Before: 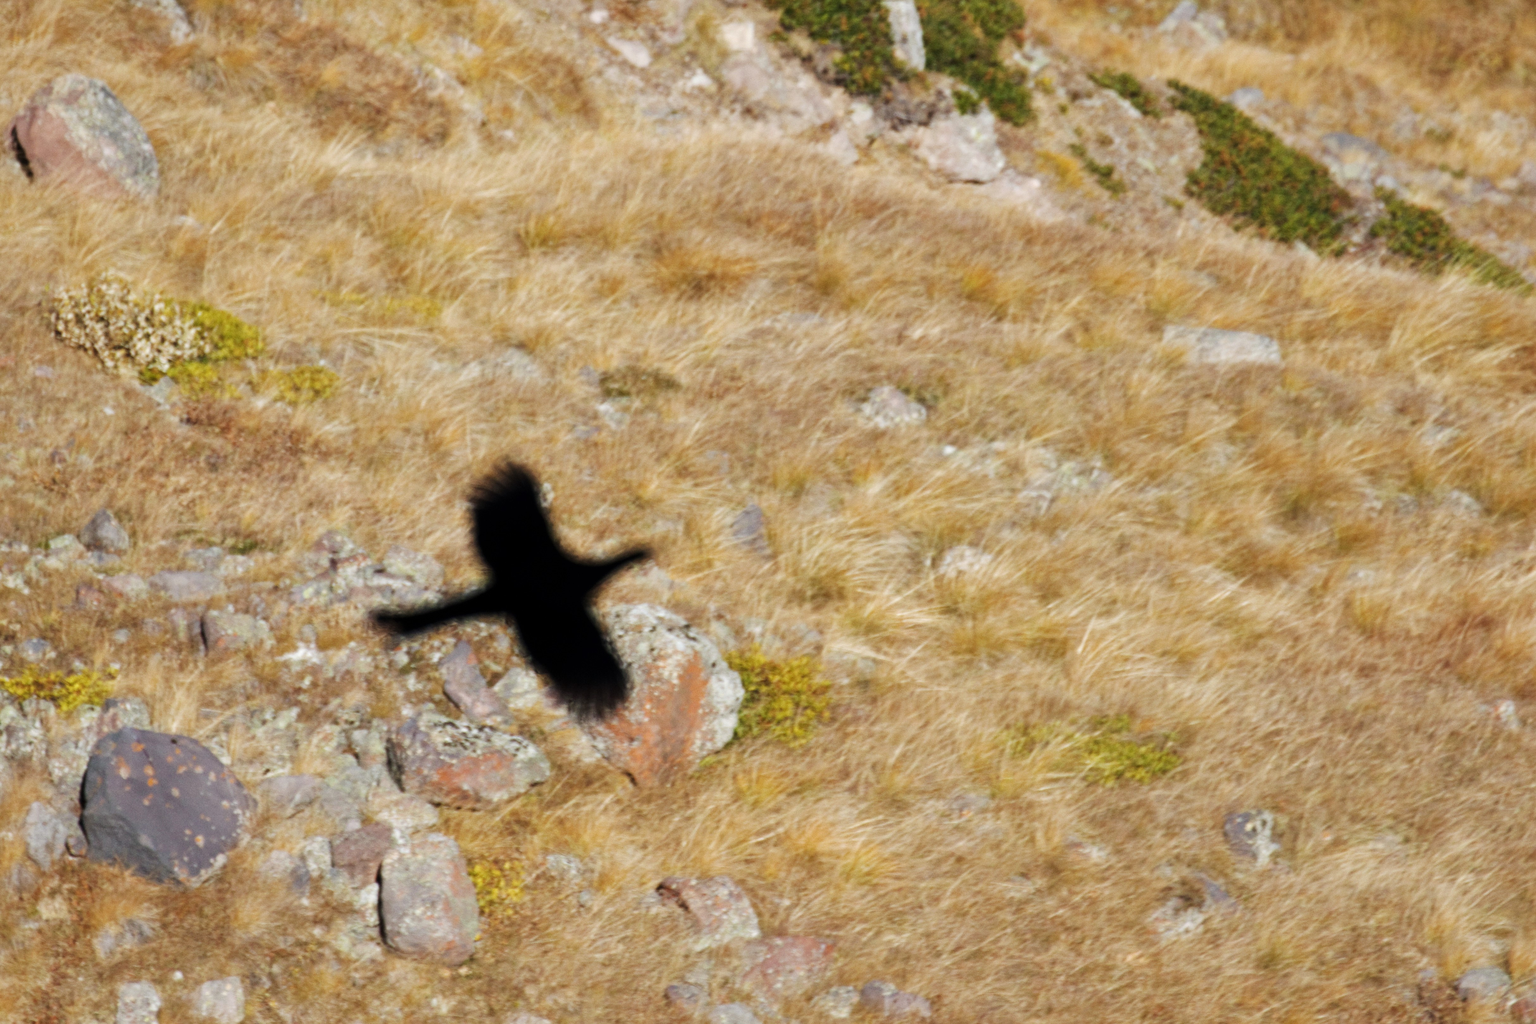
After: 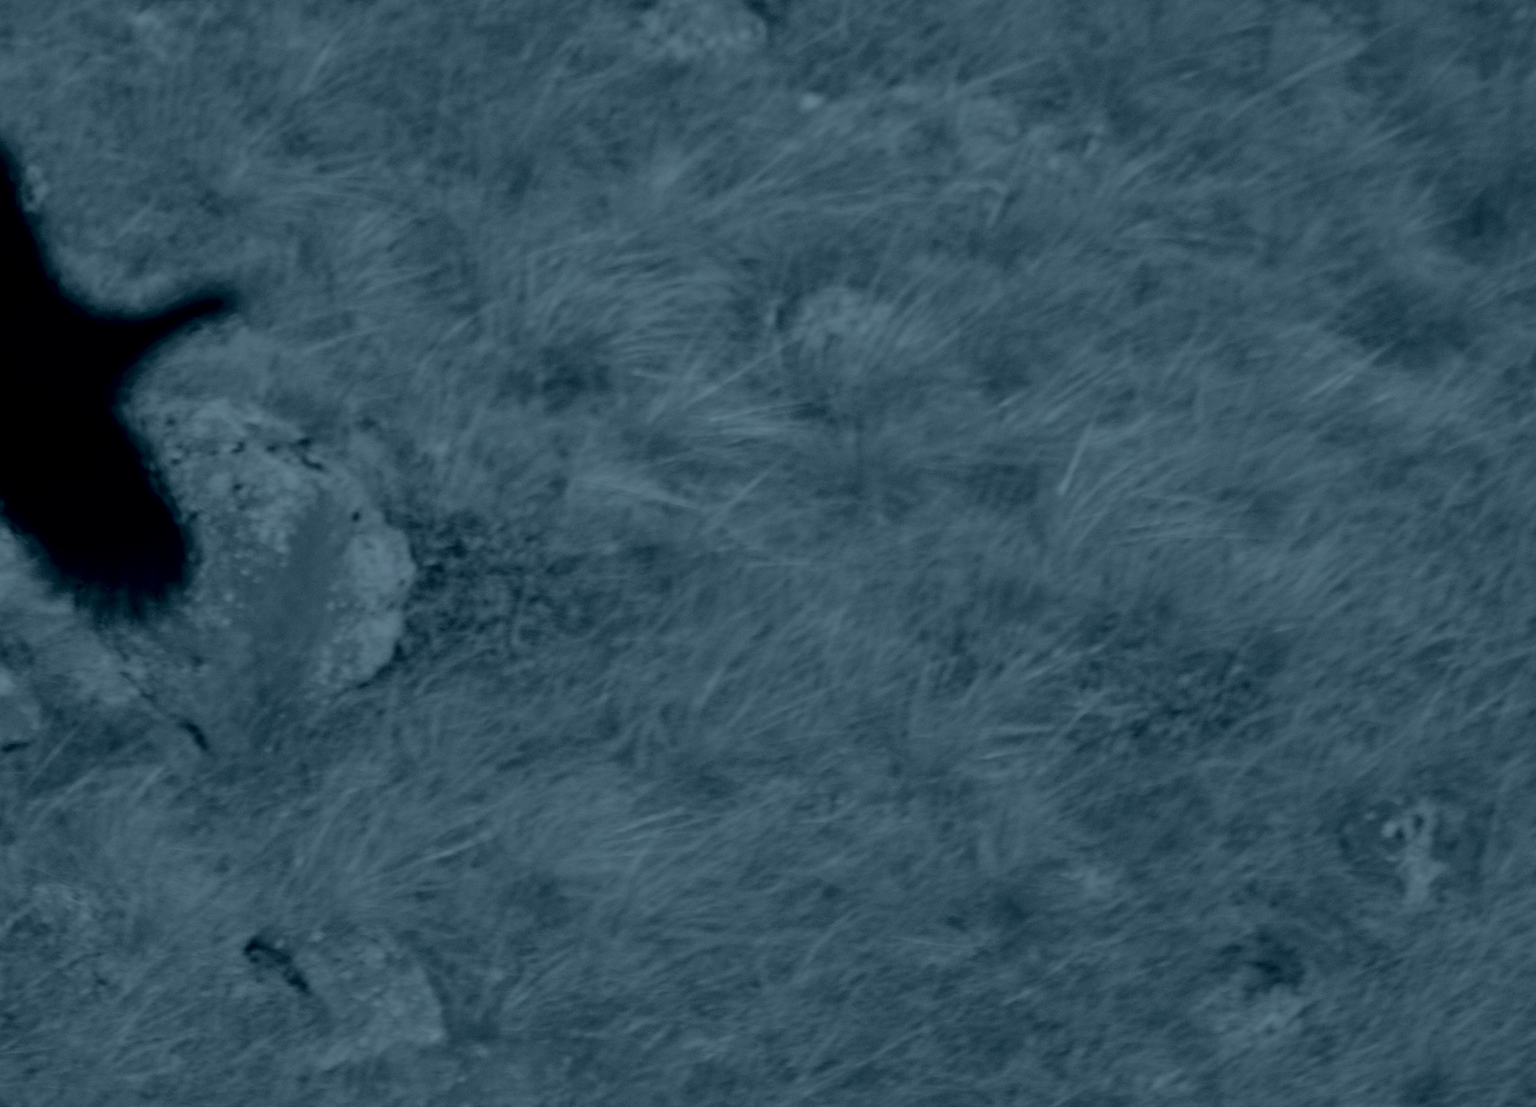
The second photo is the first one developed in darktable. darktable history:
colorize: hue 194.4°, saturation 29%, source mix 61.75%, lightness 3.98%, version 1
crop: left 34.479%, top 38.822%, right 13.718%, bottom 5.172%
